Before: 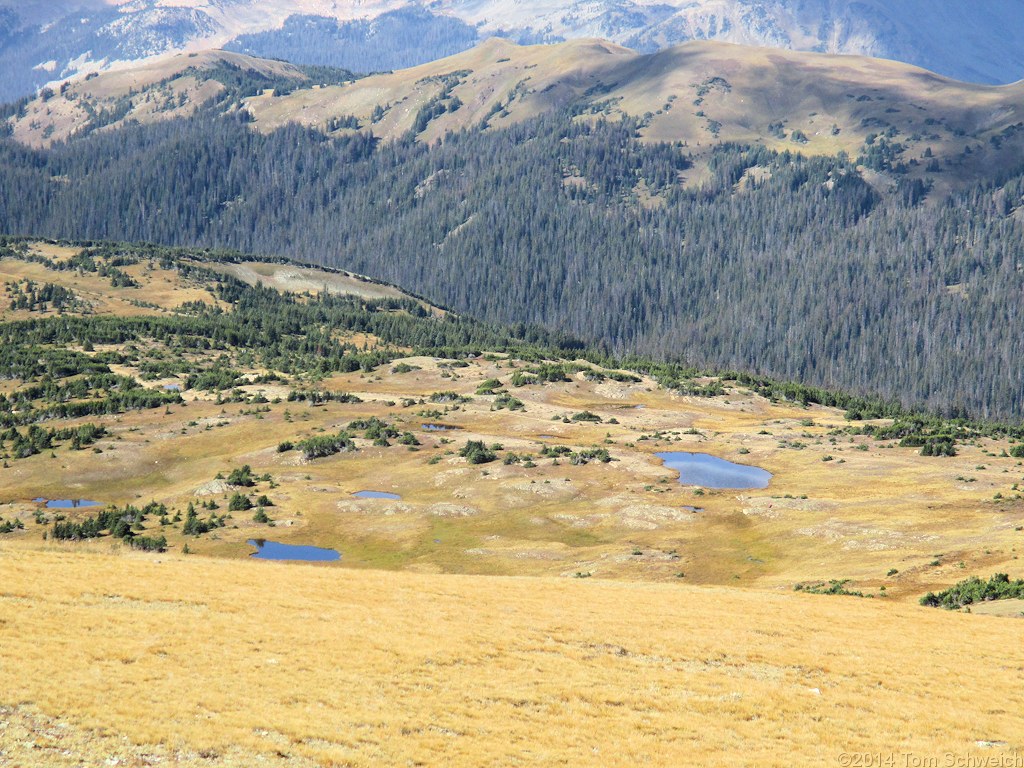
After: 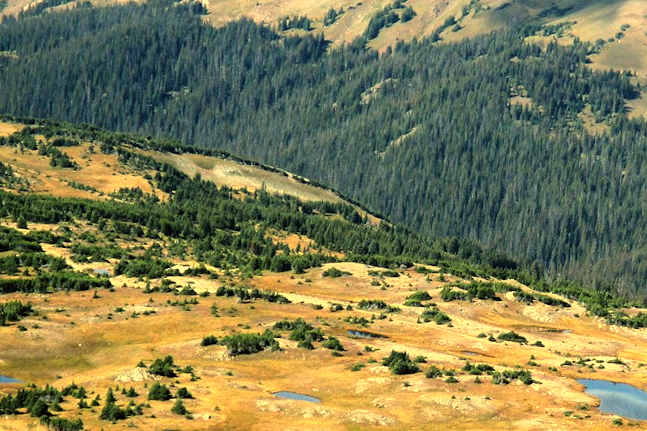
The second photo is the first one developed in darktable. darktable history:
crop and rotate: angle -4.99°, left 2.122%, top 6.945%, right 27.566%, bottom 30.519%
color balance: mode lift, gamma, gain (sRGB), lift [1.014, 0.966, 0.918, 0.87], gamma [0.86, 0.734, 0.918, 0.976], gain [1.063, 1.13, 1.063, 0.86]
